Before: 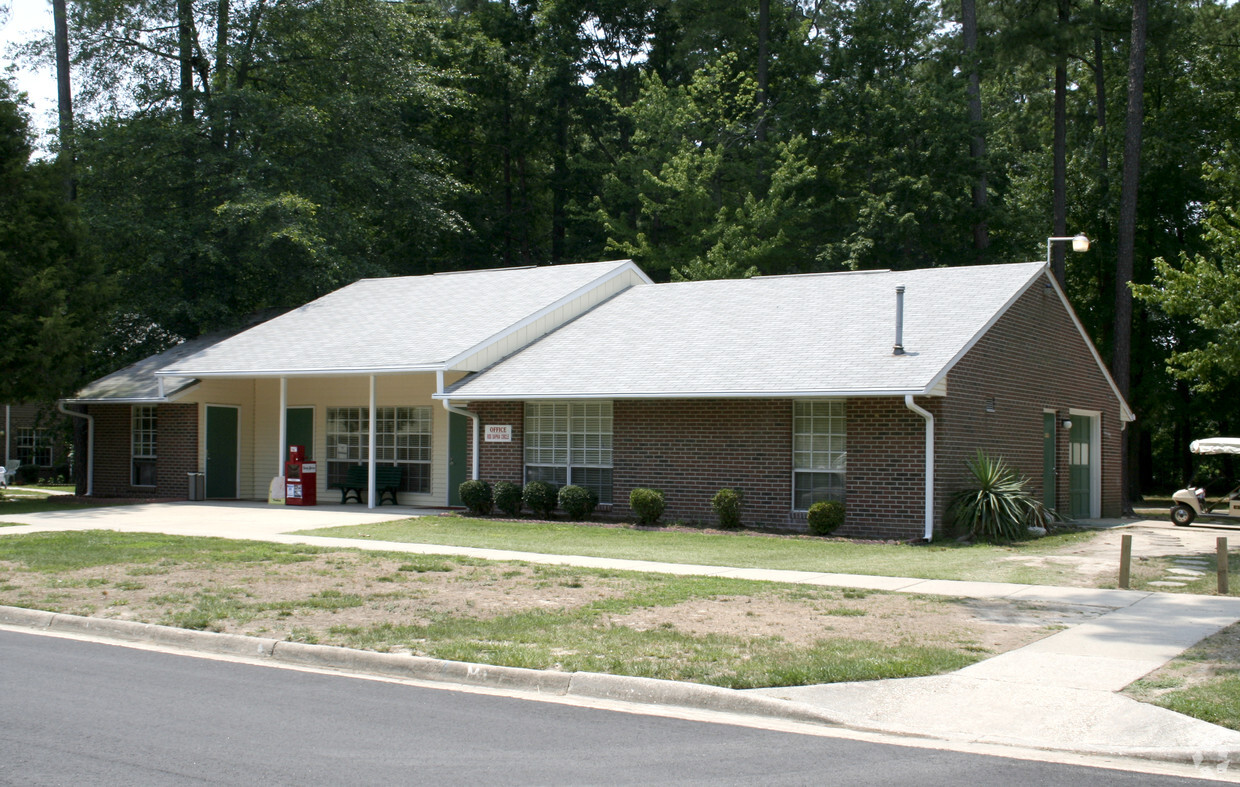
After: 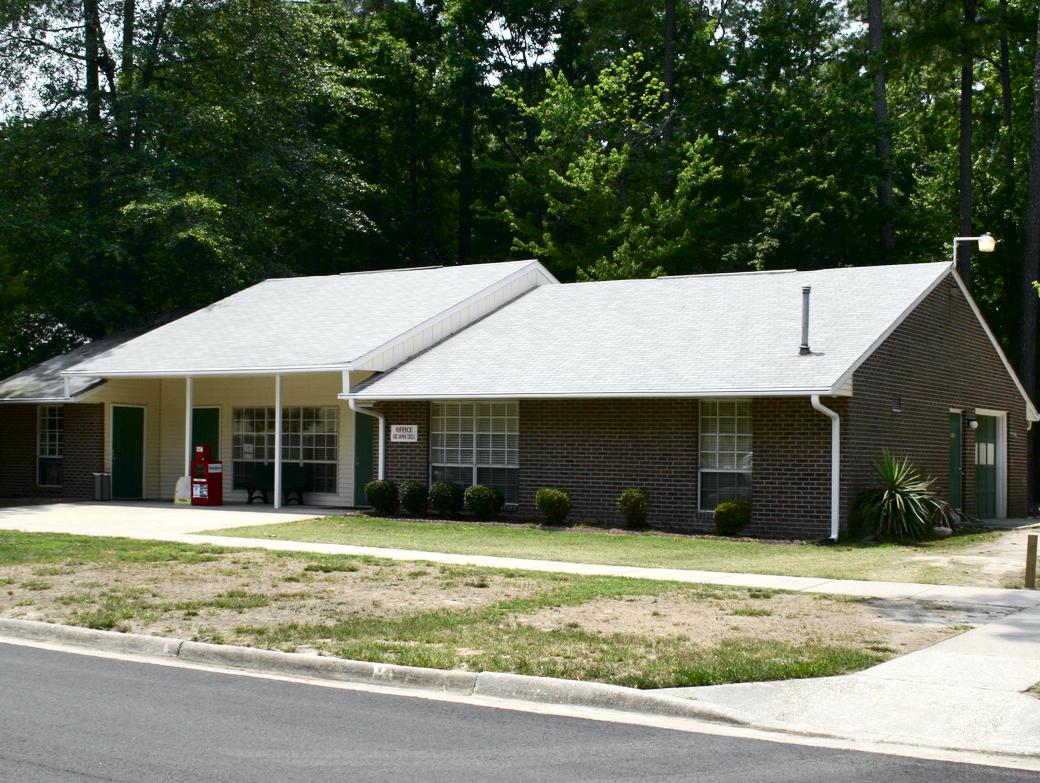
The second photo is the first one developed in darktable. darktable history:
contrast brightness saturation: contrast 0.07, brightness -0.14, saturation 0.11
crop: left 7.598%, right 7.873%
shadows and highlights: soften with gaussian
tone equalizer: on, module defaults
tone curve: curves: ch0 [(0, 0.009) (0.037, 0.035) (0.131, 0.126) (0.275, 0.28) (0.476, 0.514) (0.617, 0.667) (0.704, 0.759) (0.813, 0.863) (0.911, 0.931) (0.997, 1)]; ch1 [(0, 0) (0.318, 0.271) (0.444, 0.438) (0.493, 0.496) (0.508, 0.5) (0.534, 0.535) (0.57, 0.582) (0.65, 0.664) (0.746, 0.764) (1, 1)]; ch2 [(0, 0) (0.246, 0.24) (0.36, 0.381) (0.415, 0.434) (0.476, 0.492) (0.502, 0.499) (0.522, 0.518) (0.533, 0.534) (0.586, 0.598) (0.634, 0.643) (0.706, 0.717) (0.853, 0.83) (1, 0.951)], color space Lab, independent channels, preserve colors none
